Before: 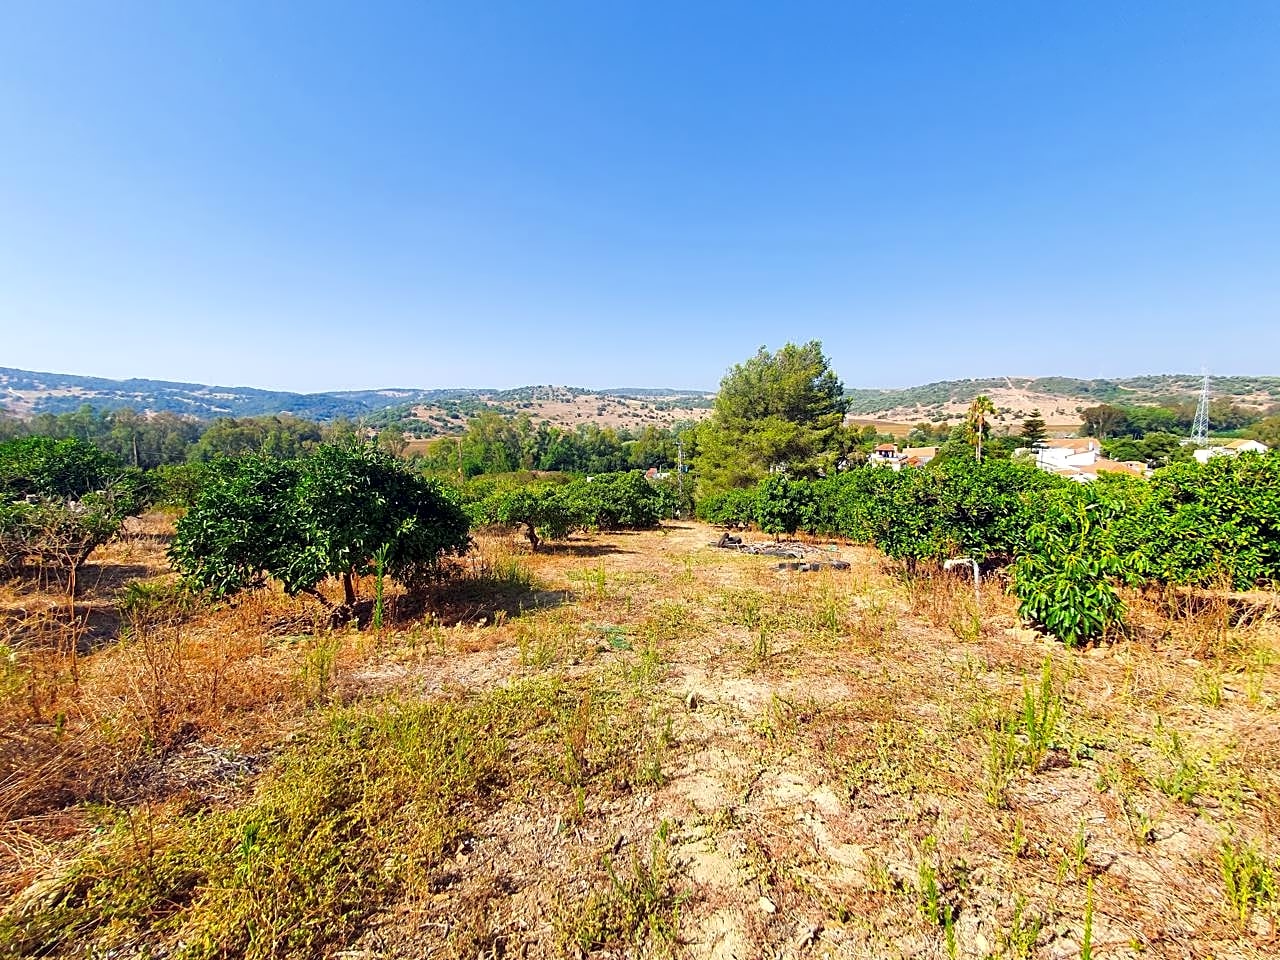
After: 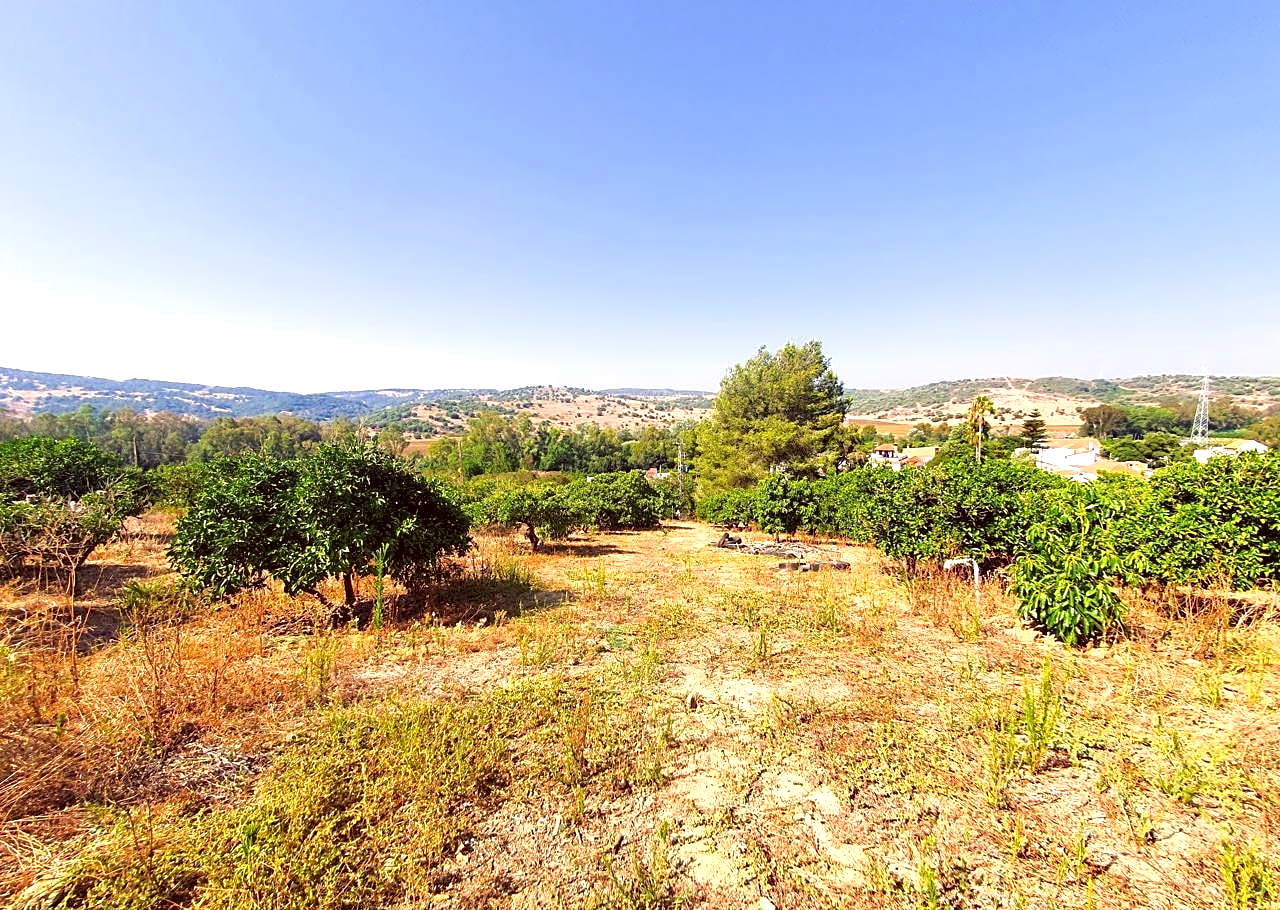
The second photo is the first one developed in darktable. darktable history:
color correction: highlights a* 6.61, highlights b* 8.16, shadows a* 6.72, shadows b* 7.45, saturation 0.905
exposure: exposure 0.475 EV, compensate highlight preservation false
velvia: strength 14.35%
crop and rotate: top 0.013%, bottom 5.156%
